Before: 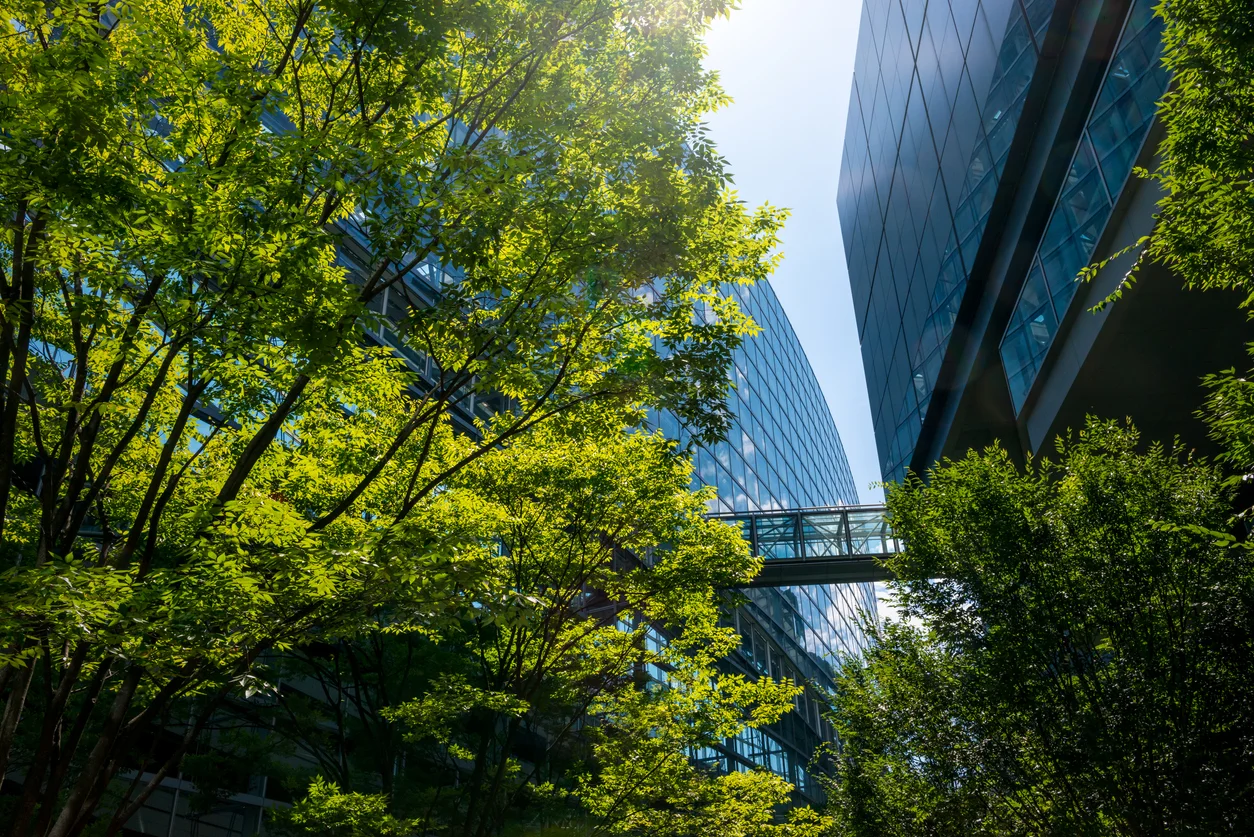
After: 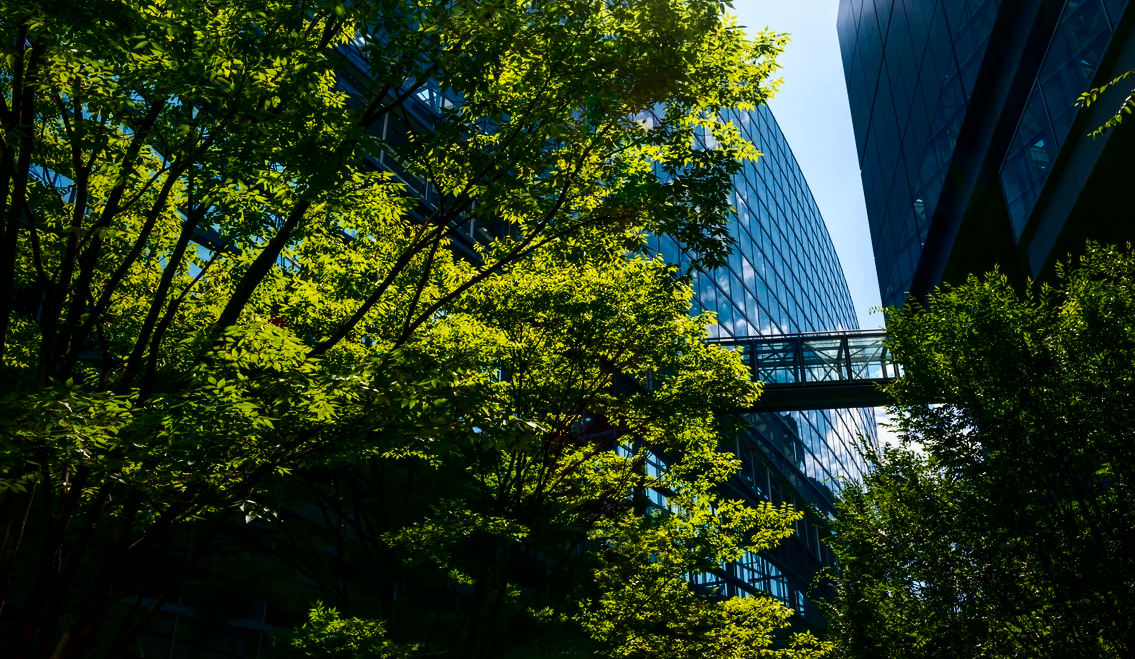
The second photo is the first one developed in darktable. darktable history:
contrast brightness saturation: contrast 0.24, brightness -0.24, saturation 0.14
crop: top 20.916%, right 9.437%, bottom 0.316%
